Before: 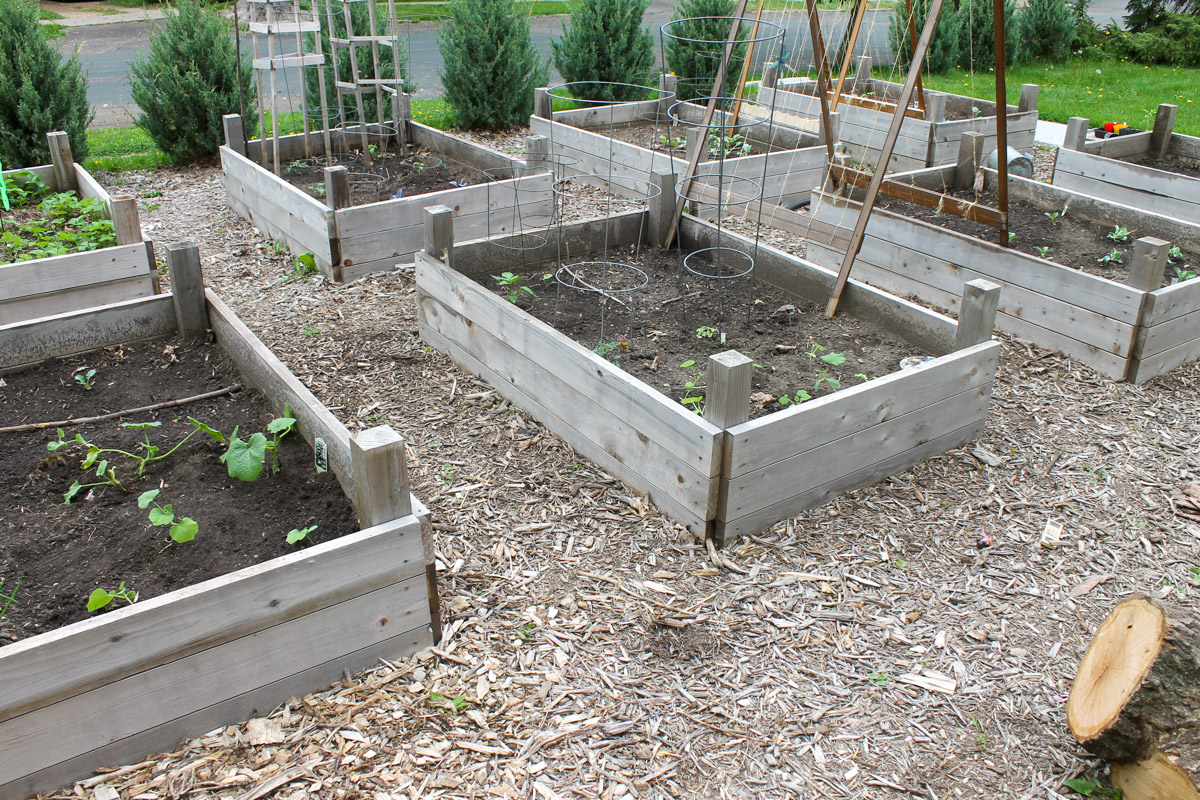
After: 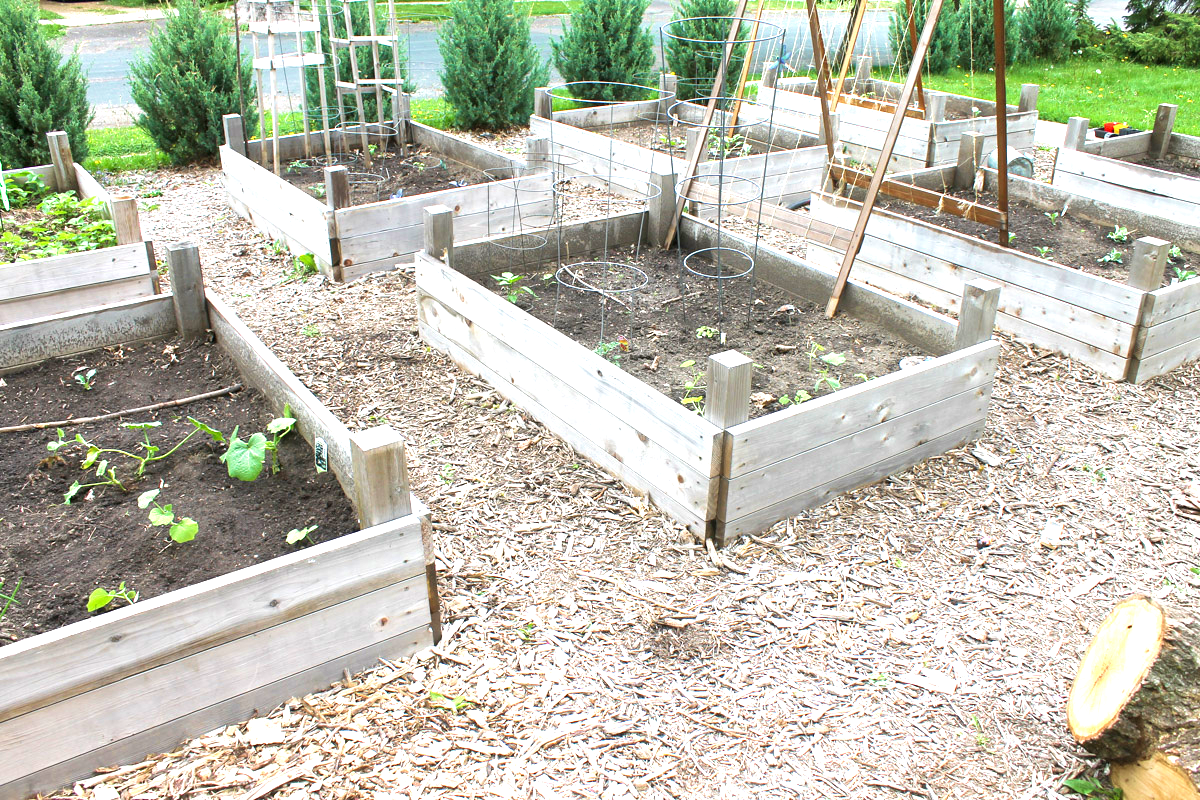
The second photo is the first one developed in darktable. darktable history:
exposure: black level correction 0, exposure 1.2 EV, compensate highlight preservation false
velvia: on, module defaults
